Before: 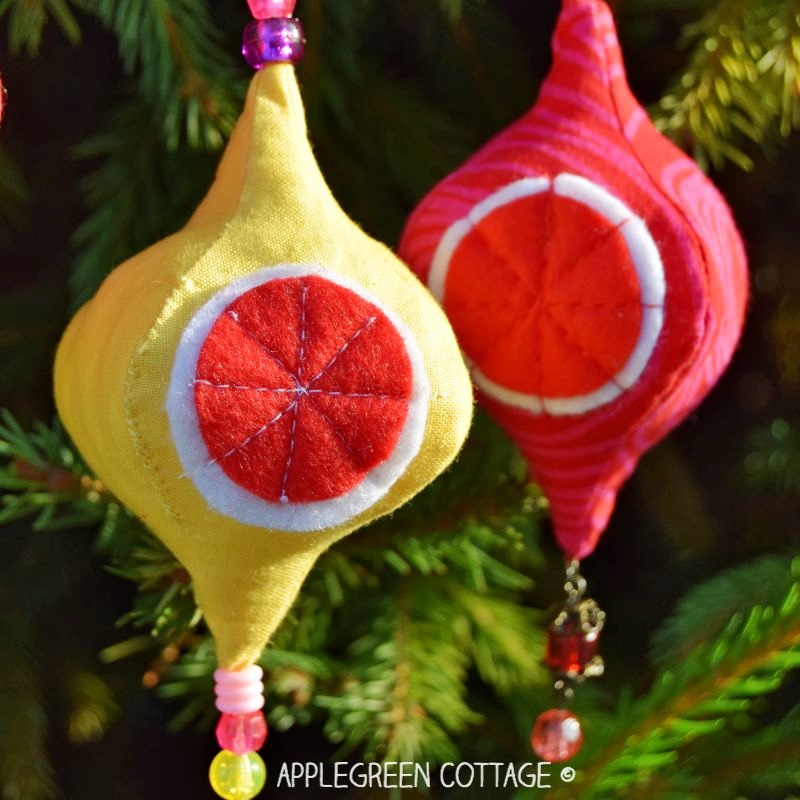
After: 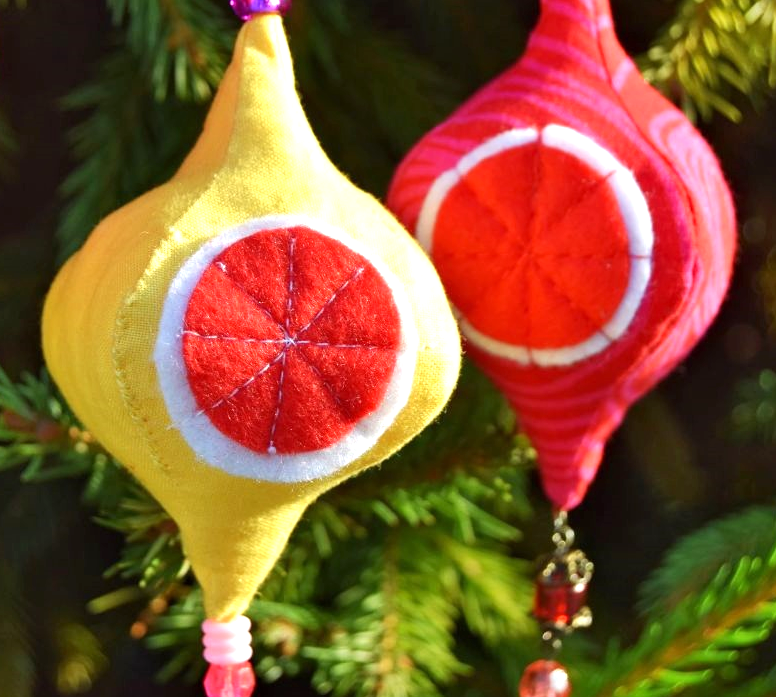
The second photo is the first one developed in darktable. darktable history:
crop: left 1.507%, top 6.147%, right 1.379%, bottom 6.637%
exposure: exposure 0.574 EV, compensate highlight preservation false
